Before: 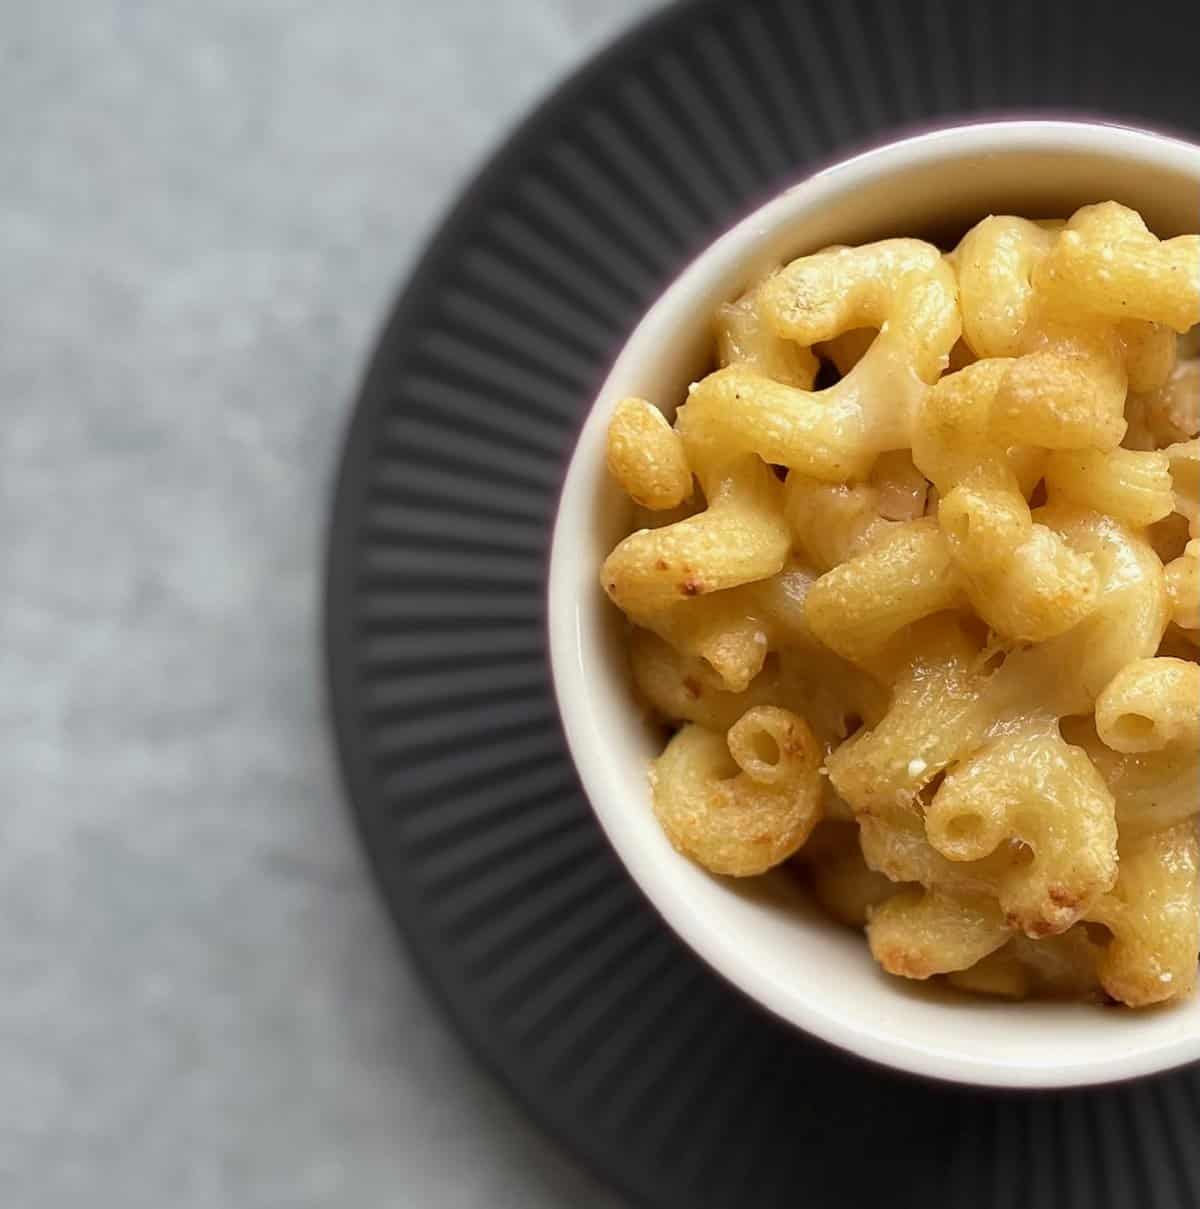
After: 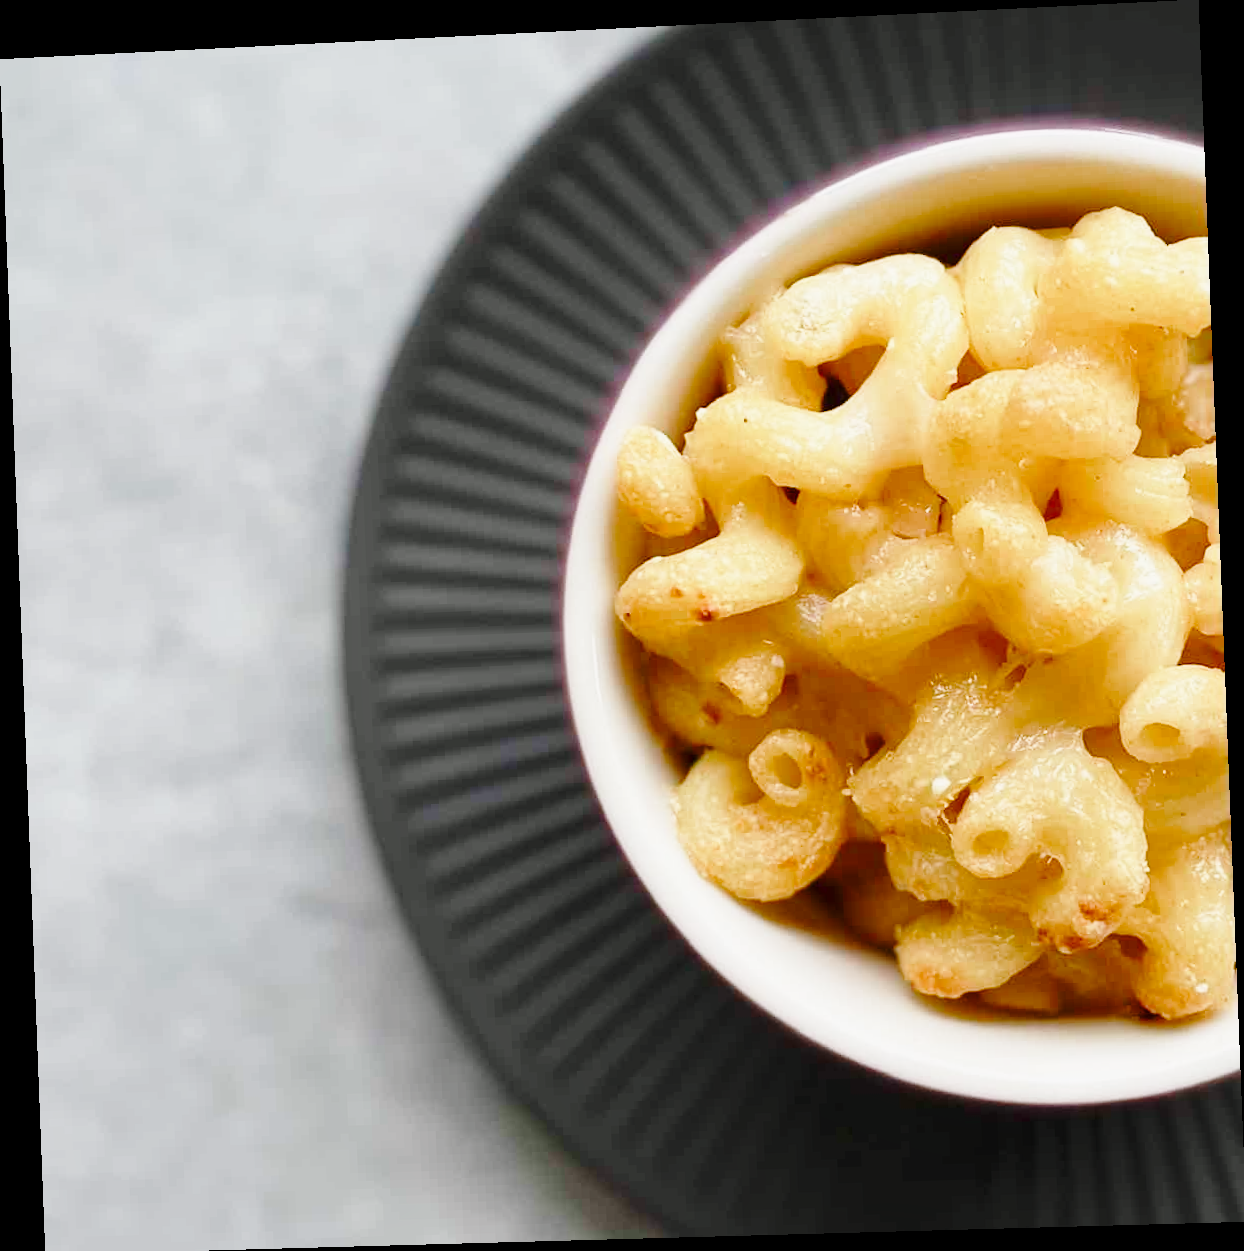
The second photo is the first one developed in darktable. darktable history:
rotate and perspective: rotation -2.22°, lens shift (horizontal) -0.022, automatic cropping off
tone equalizer: -7 EV 0.18 EV, -6 EV 0.12 EV, -5 EV 0.08 EV, -4 EV 0.04 EV, -2 EV -0.02 EV, -1 EV -0.04 EV, +0 EV -0.06 EV, luminance estimator HSV value / RGB max
color balance rgb: shadows lift › chroma 1%, shadows lift › hue 113°, highlights gain › chroma 0.2%, highlights gain › hue 333°, perceptual saturation grading › global saturation 20%, perceptual saturation grading › highlights -50%, perceptual saturation grading › shadows 25%, contrast -10%
crop: top 0.05%, bottom 0.098%
base curve: curves: ch0 [(0, 0) (0.028, 0.03) (0.121, 0.232) (0.46, 0.748) (0.859, 0.968) (1, 1)], preserve colors none
